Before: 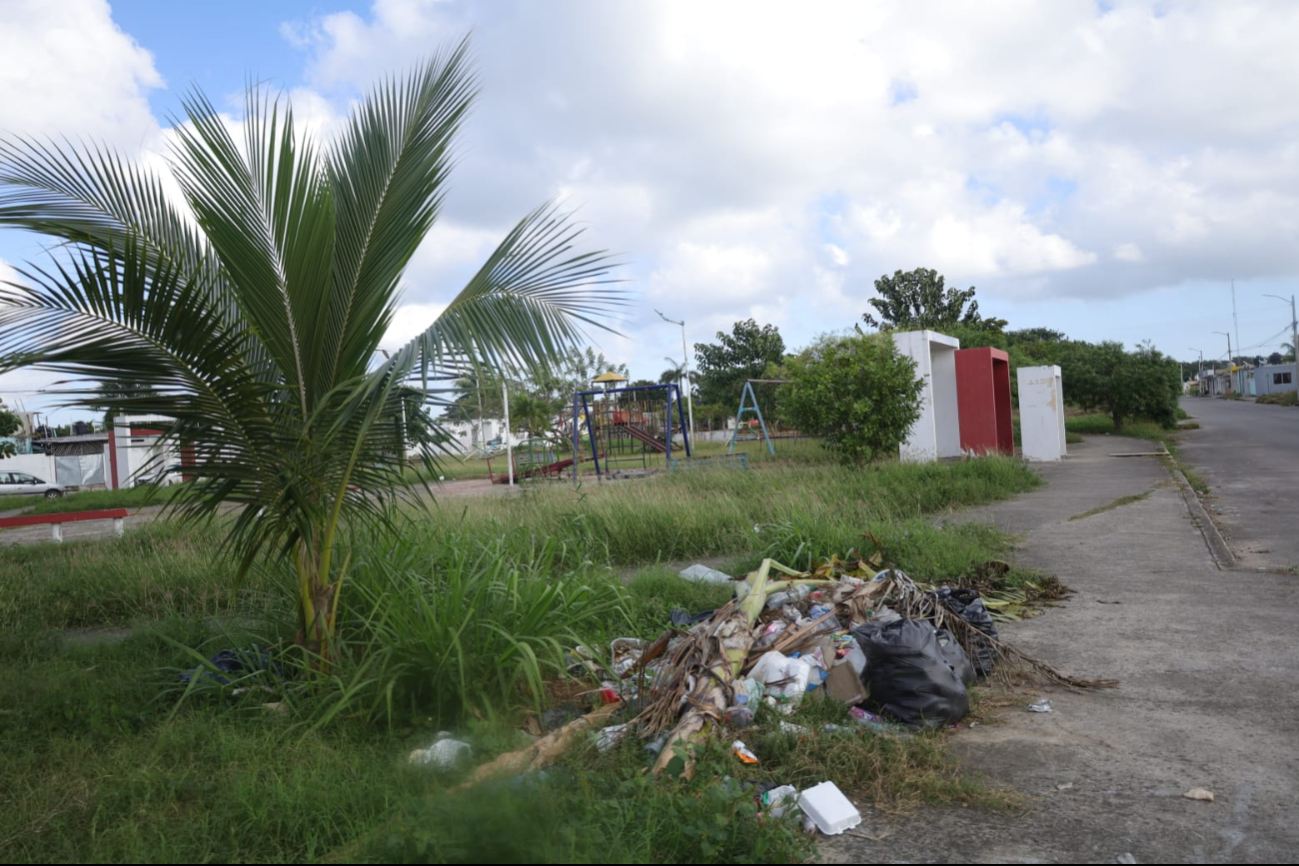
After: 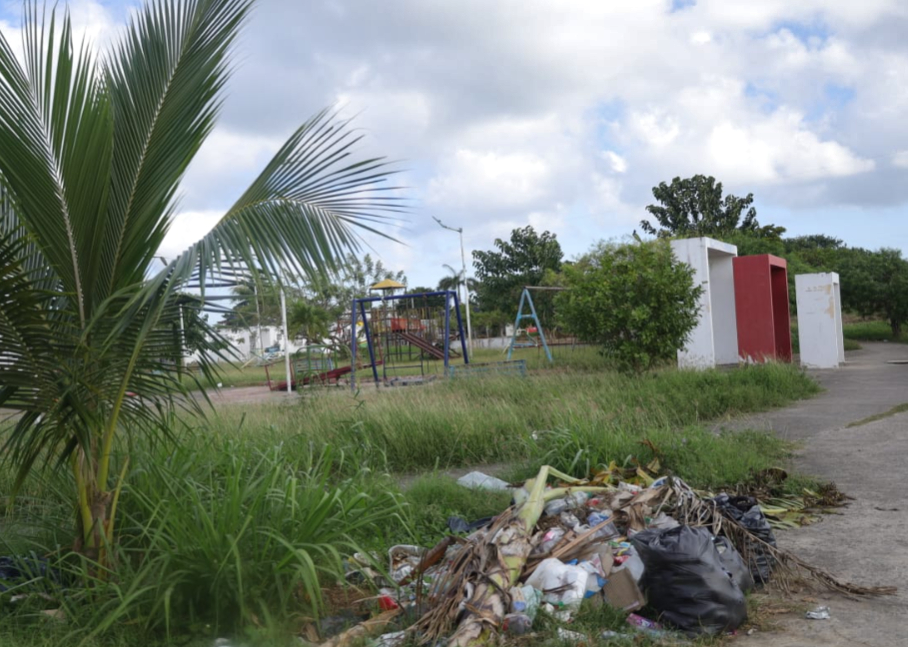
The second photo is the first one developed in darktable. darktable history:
crop and rotate: left 17.123%, top 10.847%, right 12.975%, bottom 14.378%
color calibration: gray › normalize channels true, illuminant same as pipeline (D50), adaptation none (bypass), x 0.333, y 0.334, temperature 5006.63 K, gamut compression 0.006
shadows and highlights: shadows 25.14, highlights -48.27, soften with gaussian
tone equalizer: edges refinement/feathering 500, mask exposure compensation -1.57 EV, preserve details no
